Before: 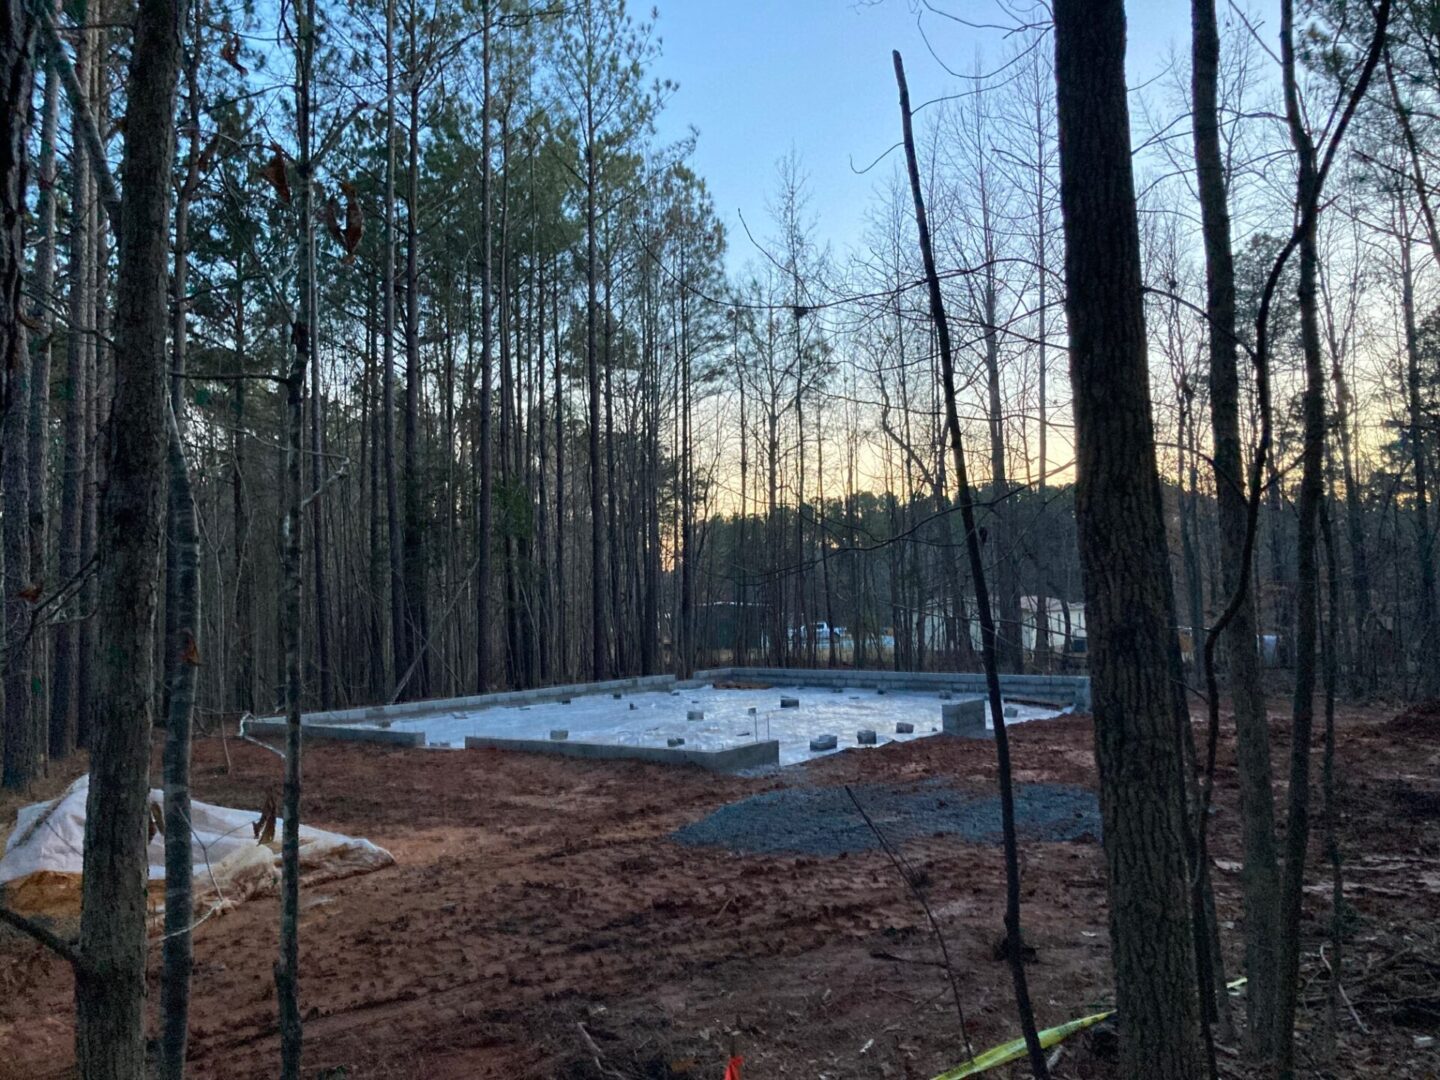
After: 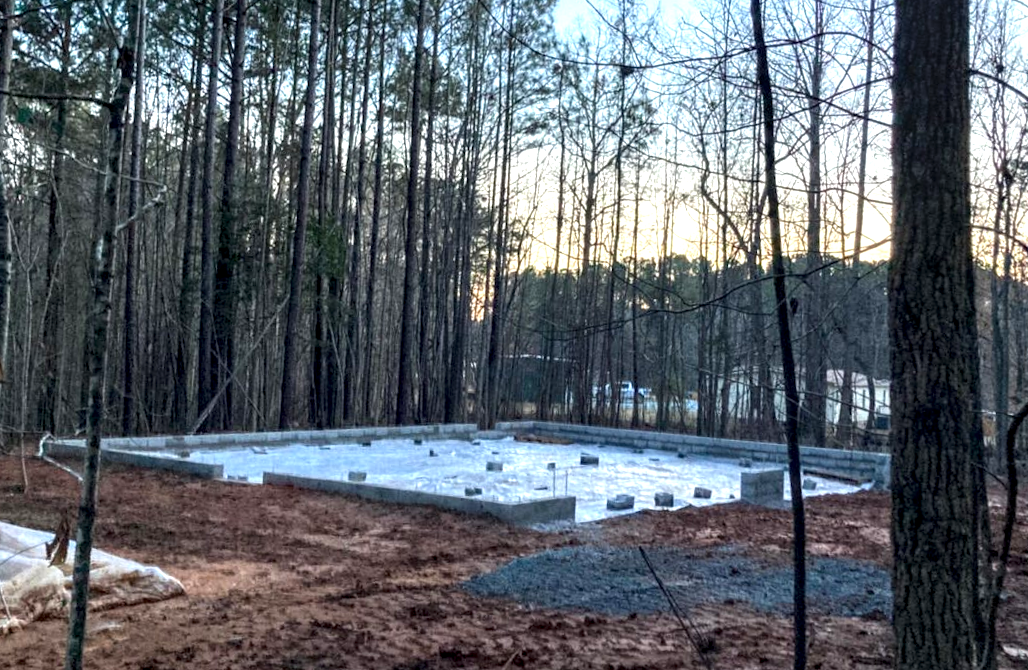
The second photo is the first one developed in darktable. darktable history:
exposure: exposure 0.663 EV, compensate highlight preservation false
crop and rotate: angle -3.88°, left 9.908%, top 20.521%, right 12.365%, bottom 11.964%
local contrast: detail 150%
